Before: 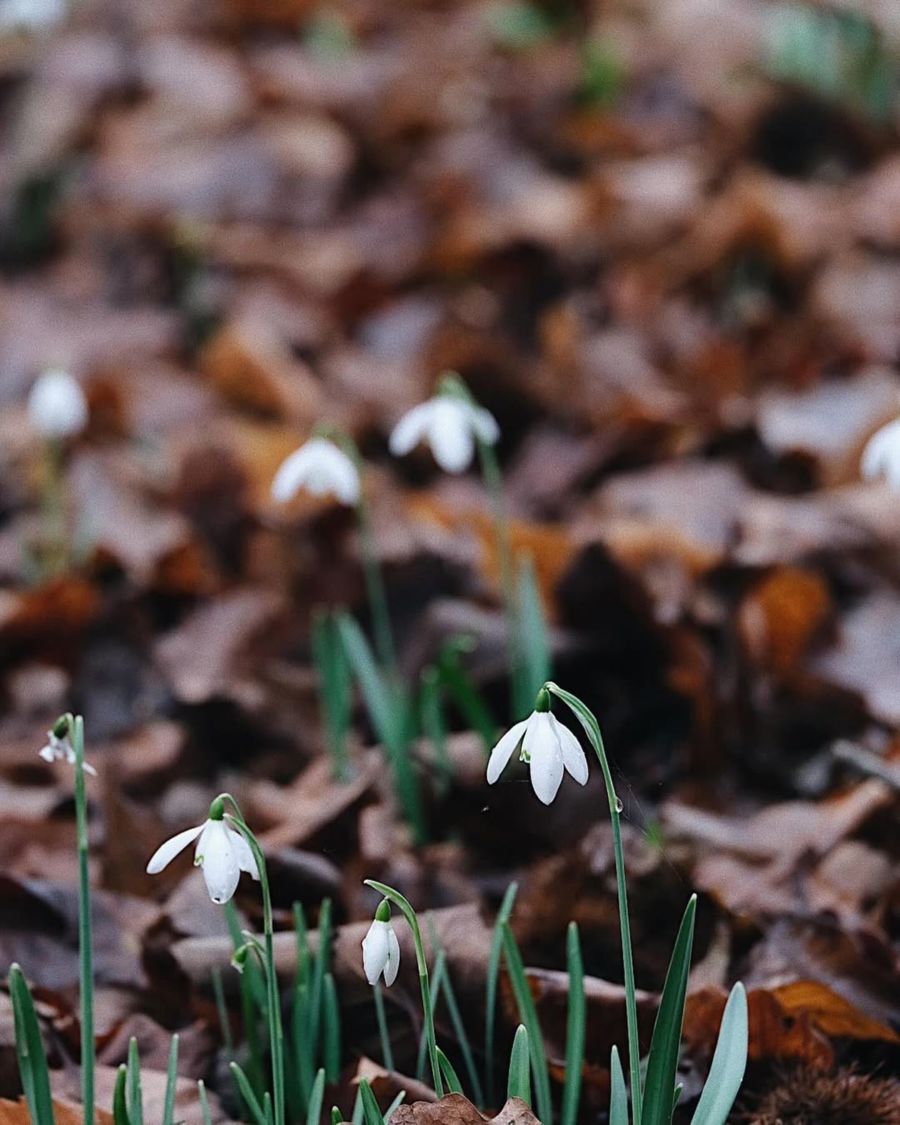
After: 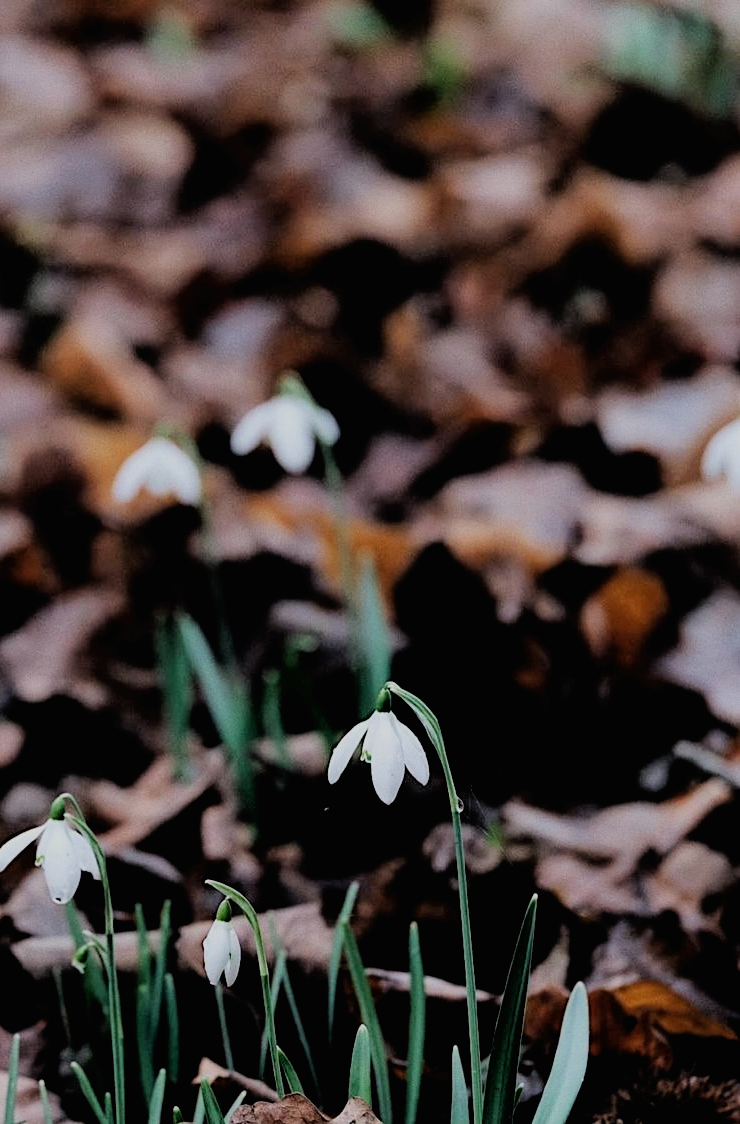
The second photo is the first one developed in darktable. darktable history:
filmic rgb: black relative exposure -3 EV, white relative exposure 4.56 EV, hardness 1.73, contrast 1.265
tone curve: curves: ch0 [(0, 0) (0.003, 0.013) (0.011, 0.017) (0.025, 0.028) (0.044, 0.049) (0.069, 0.07) (0.1, 0.103) (0.136, 0.143) (0.177, 0.186) (0.224, 0.232) (0.277, 0.282) (0.335, 0.333) (0.399, 0.405) (0.468, 0.477) (0.543, 0.54) (0.623, 0.627) (0.709, 0.709) (0.801, 0.798) (0.898, 0.902) (1, 1)], color space Lab, linked channels, preserve colors none
crop: left 17.708%, bottom 0.028%
